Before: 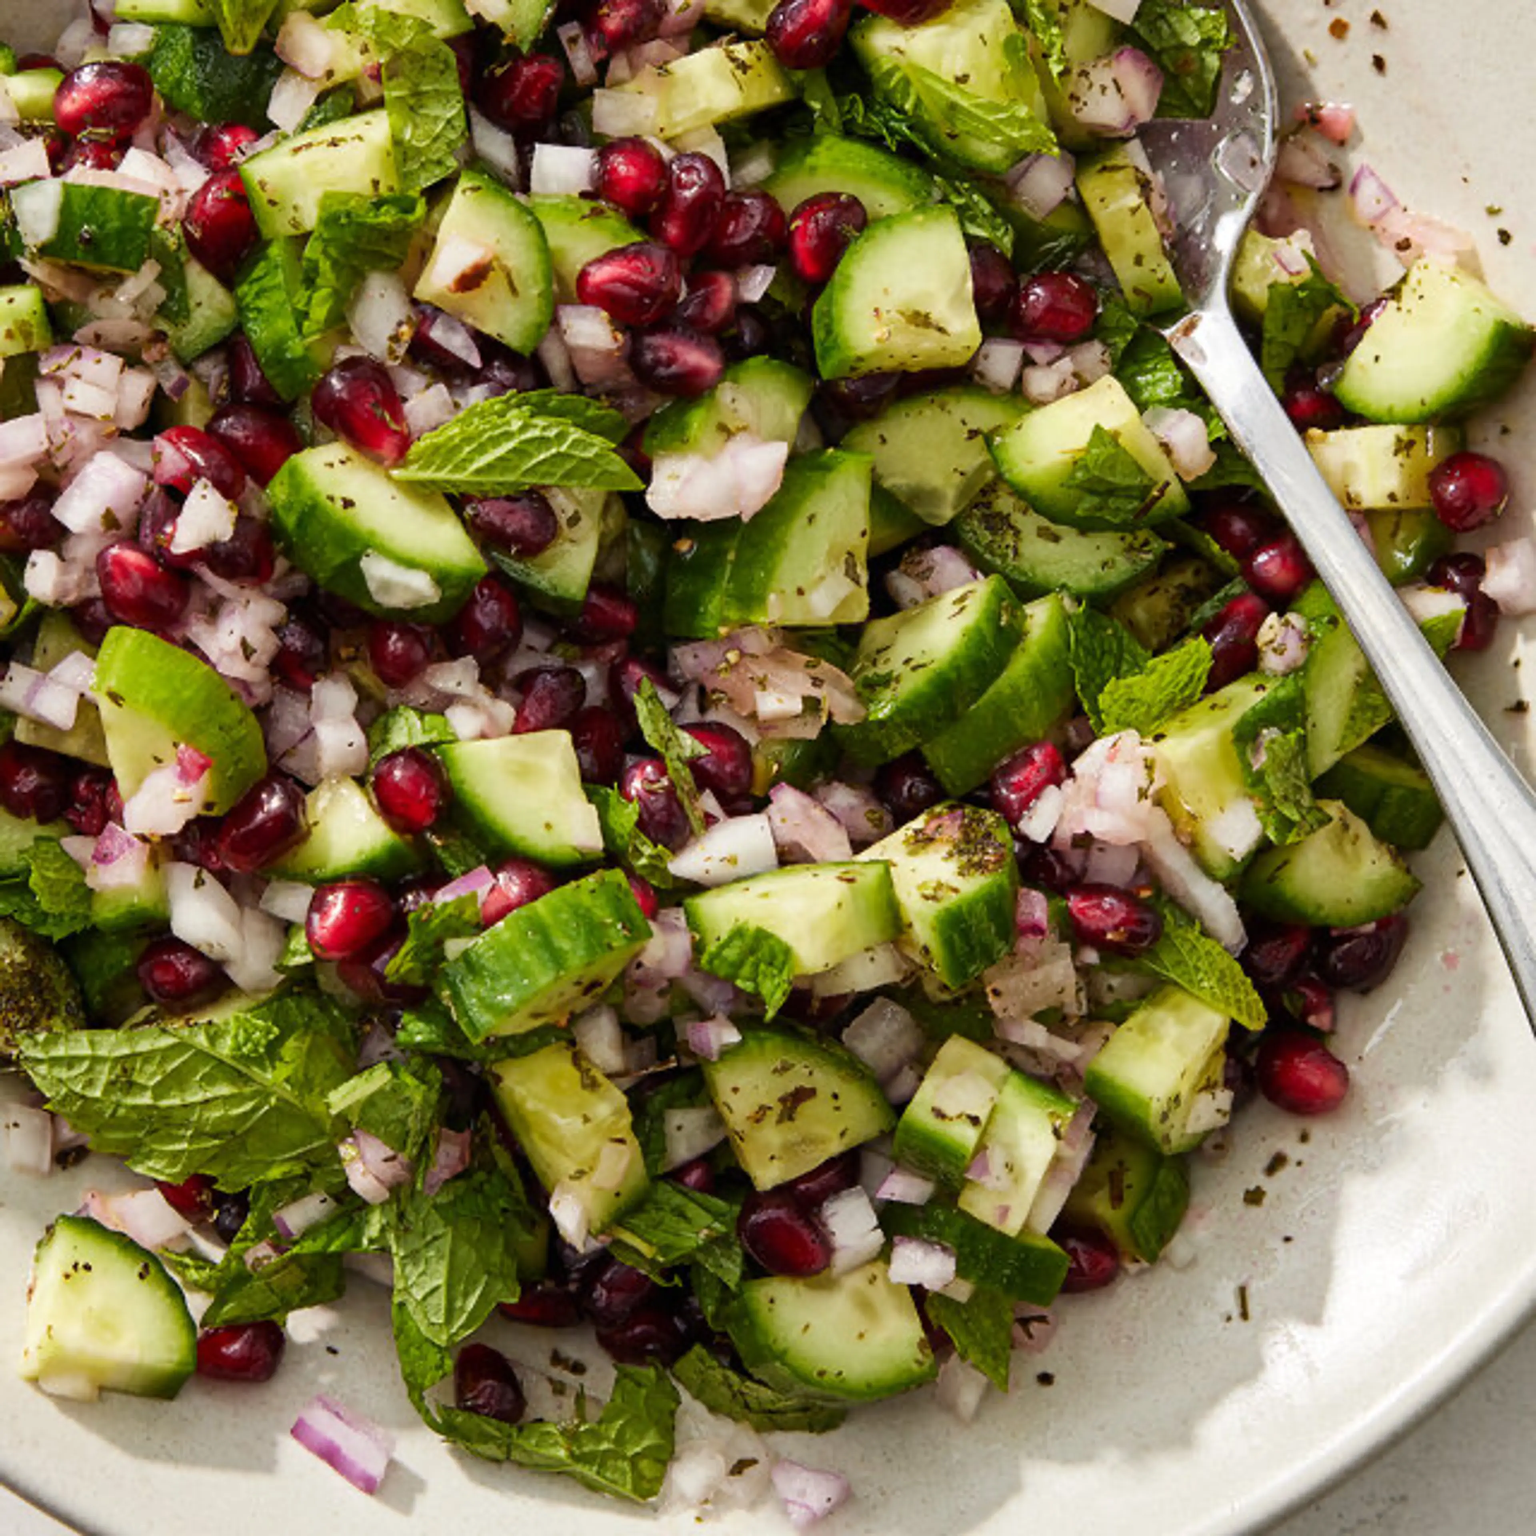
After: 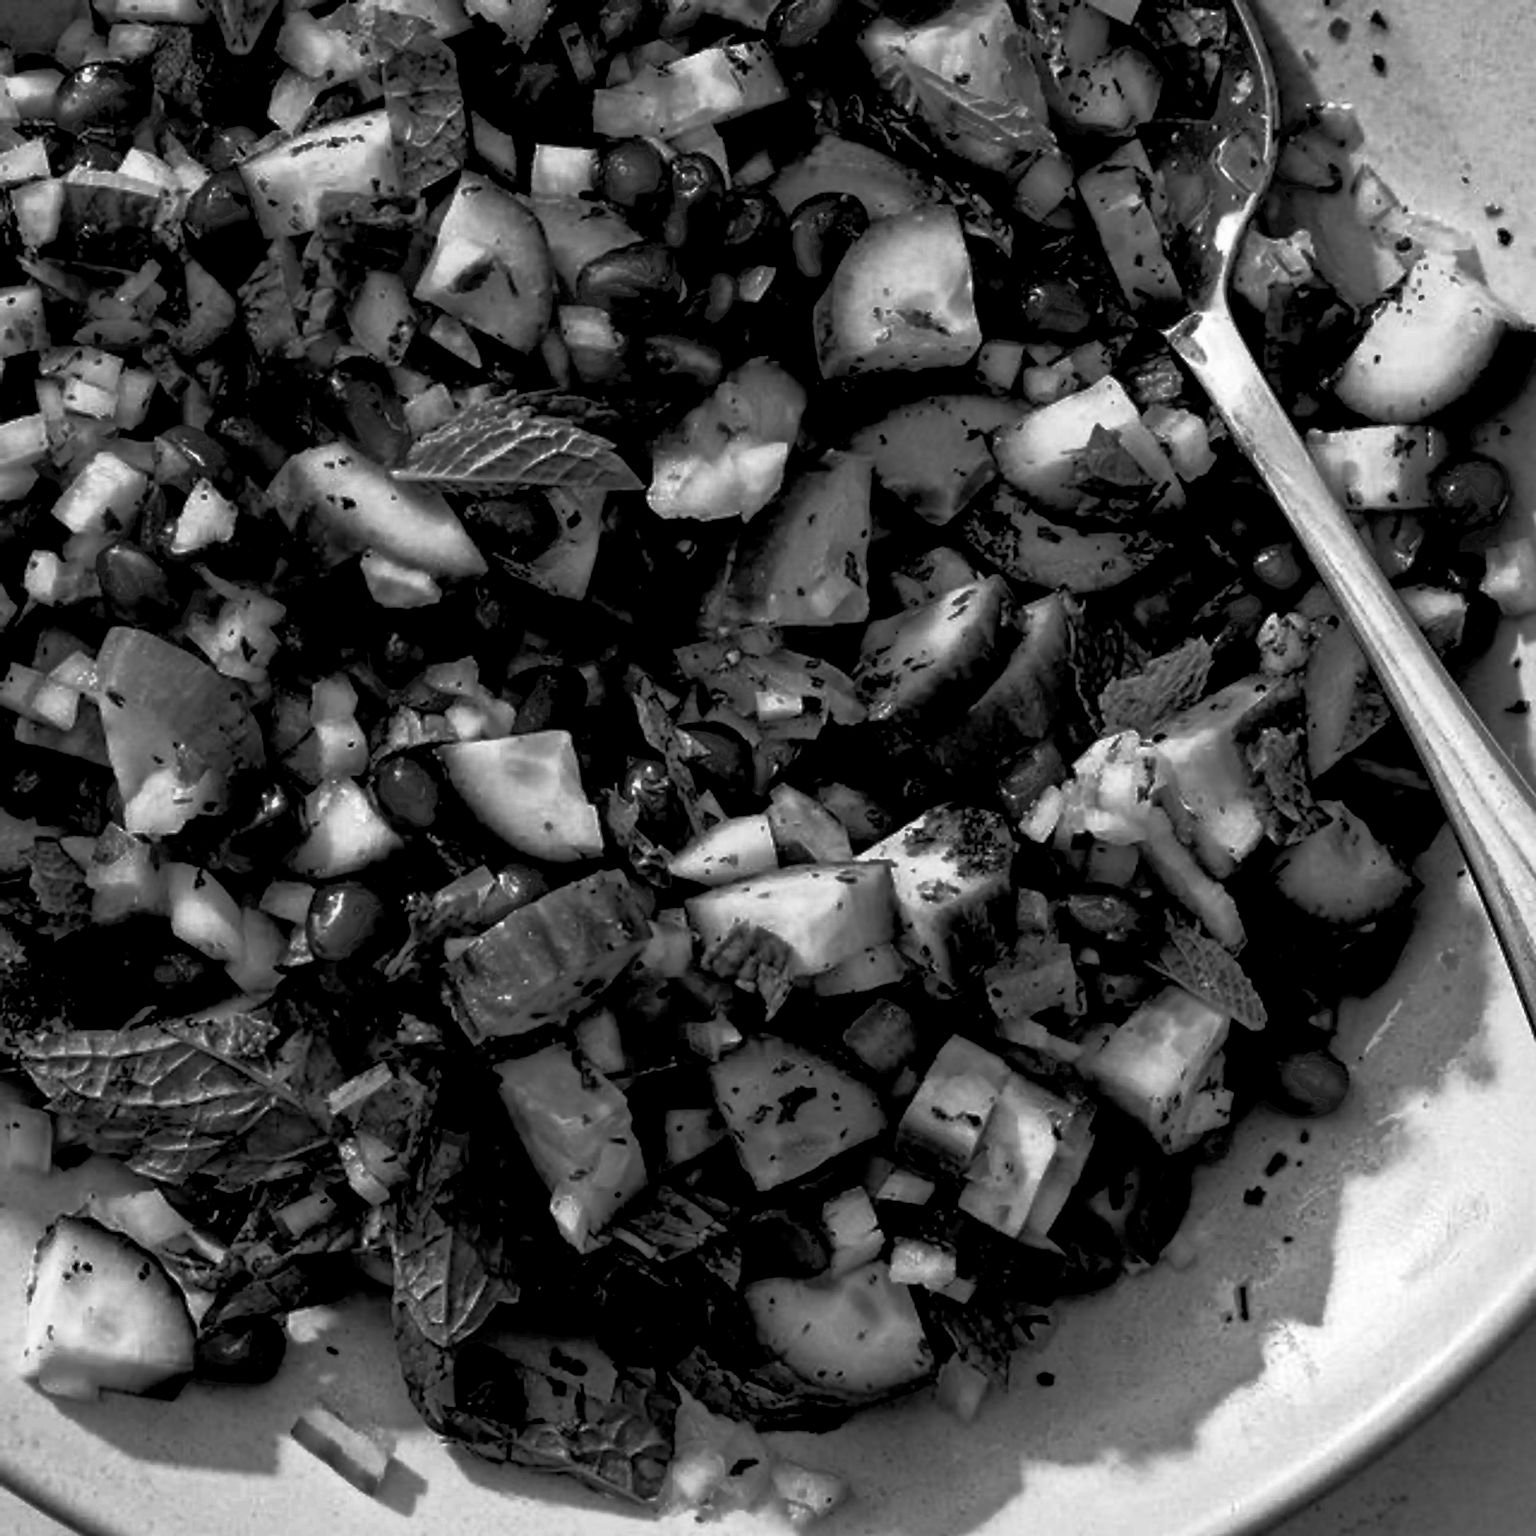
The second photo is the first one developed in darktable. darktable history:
white balance: red 1.045, blue 0.932
monochrome: on, module defaults
local contrast: mode bilateral grid, contrast 20, coarseness 50, detail 120%, midtone range 0.2
base curve: curves: ch0 [(0, 0) (0.564, 0.291) (0.802, 0.731) (1, 1)]
exposure: black level correction 0.056, exposure -0.039 EV, compensate highlight preservation false
